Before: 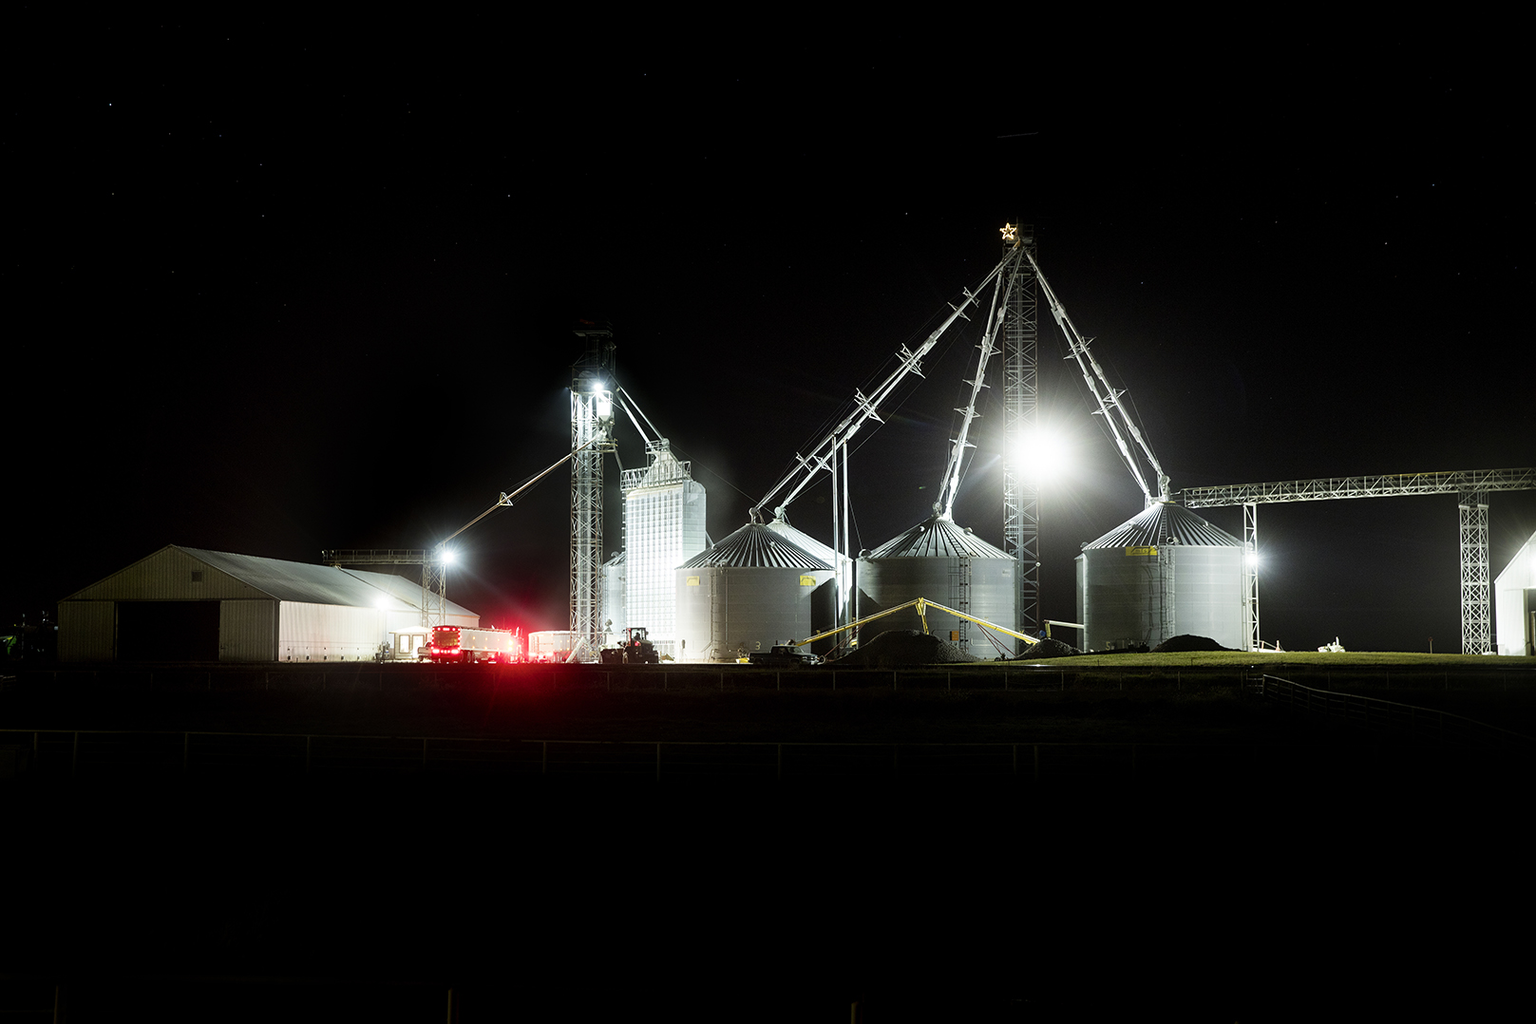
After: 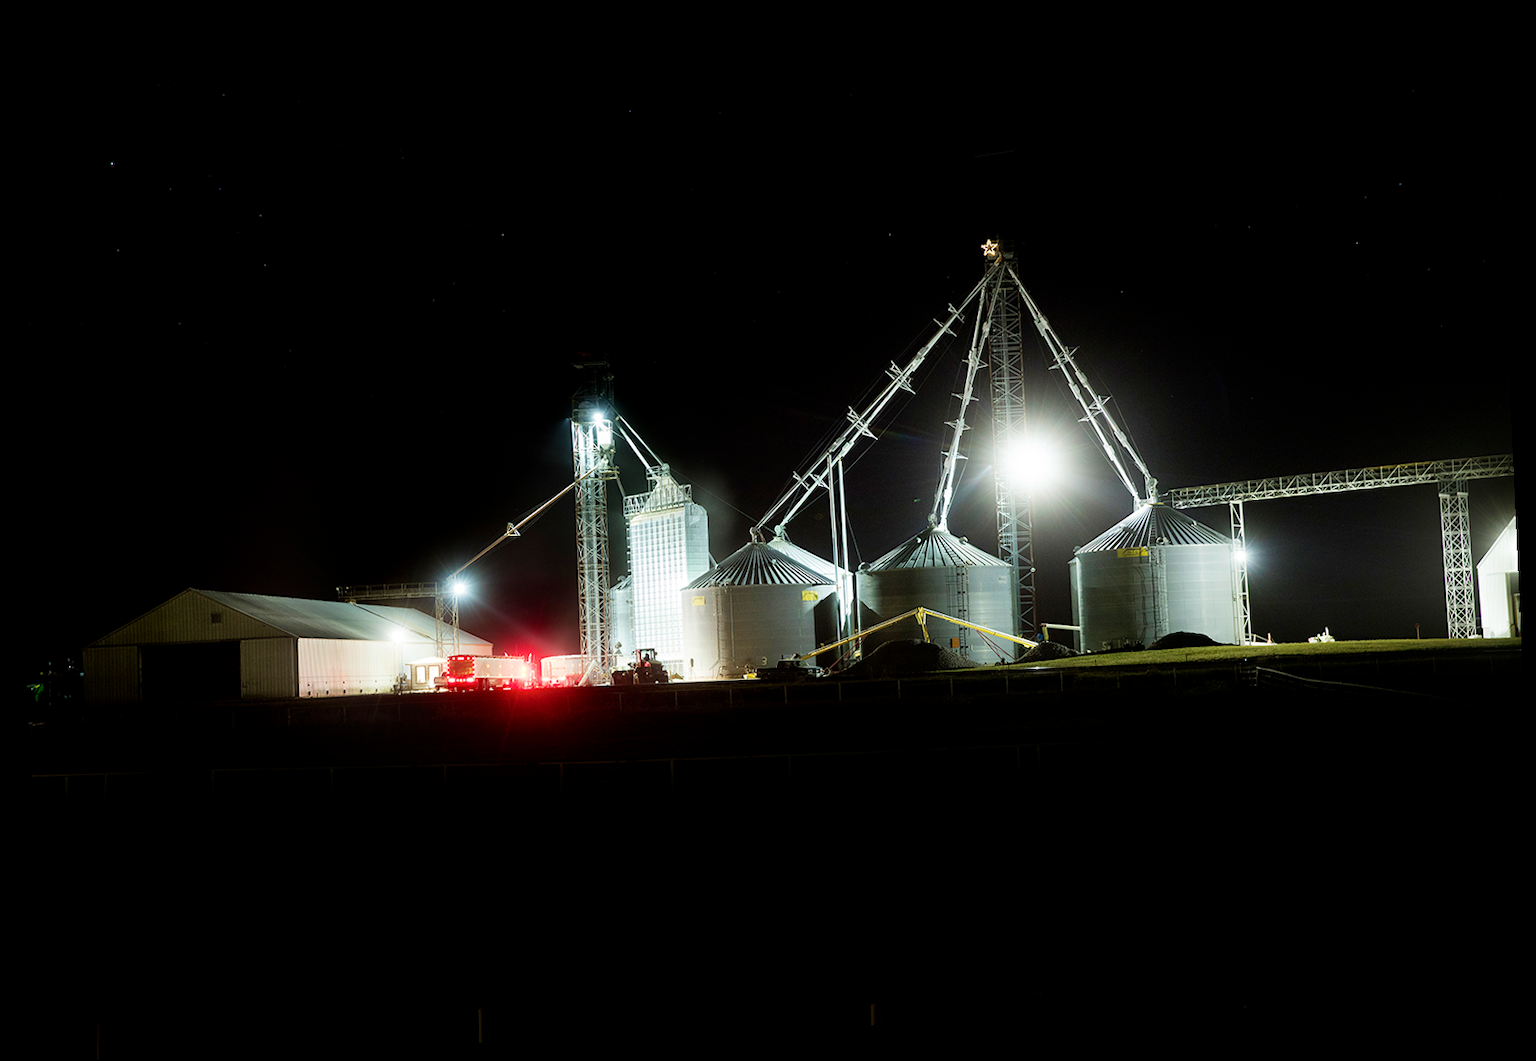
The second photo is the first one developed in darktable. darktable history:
rotate and perspective: rotation -2.56°, automatic cropping off
velvia: on, module defaults
